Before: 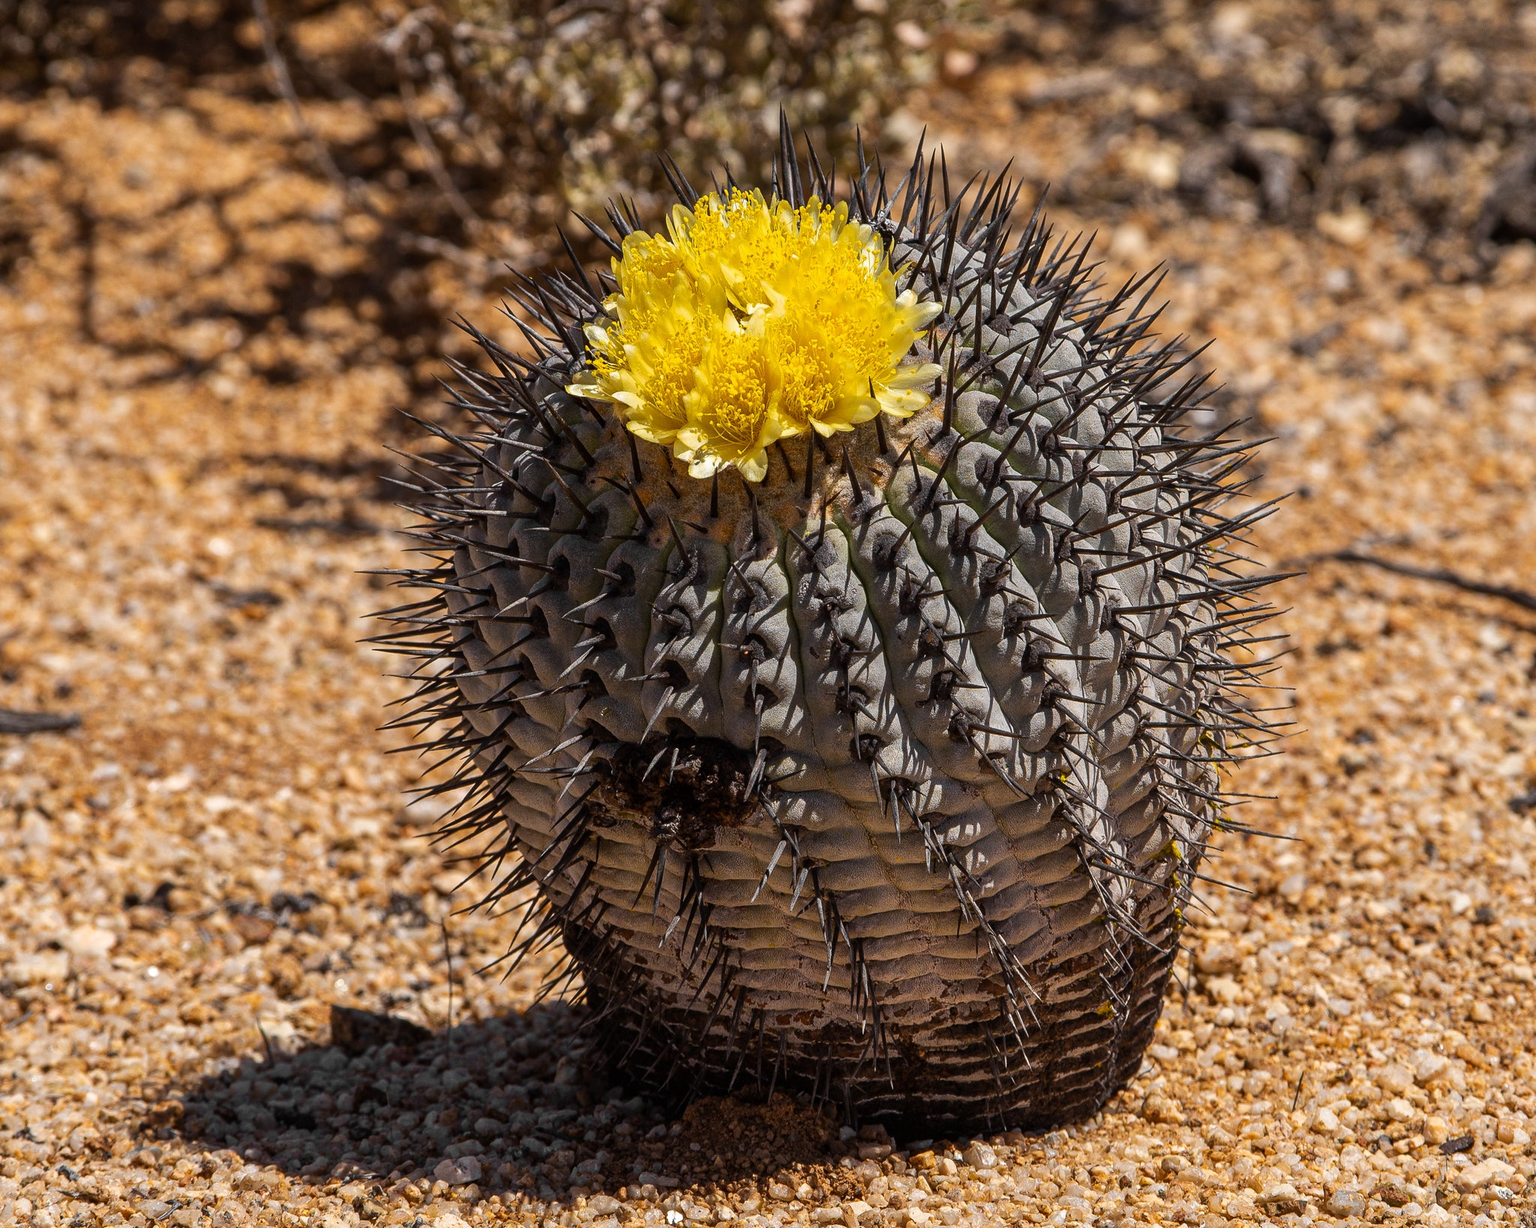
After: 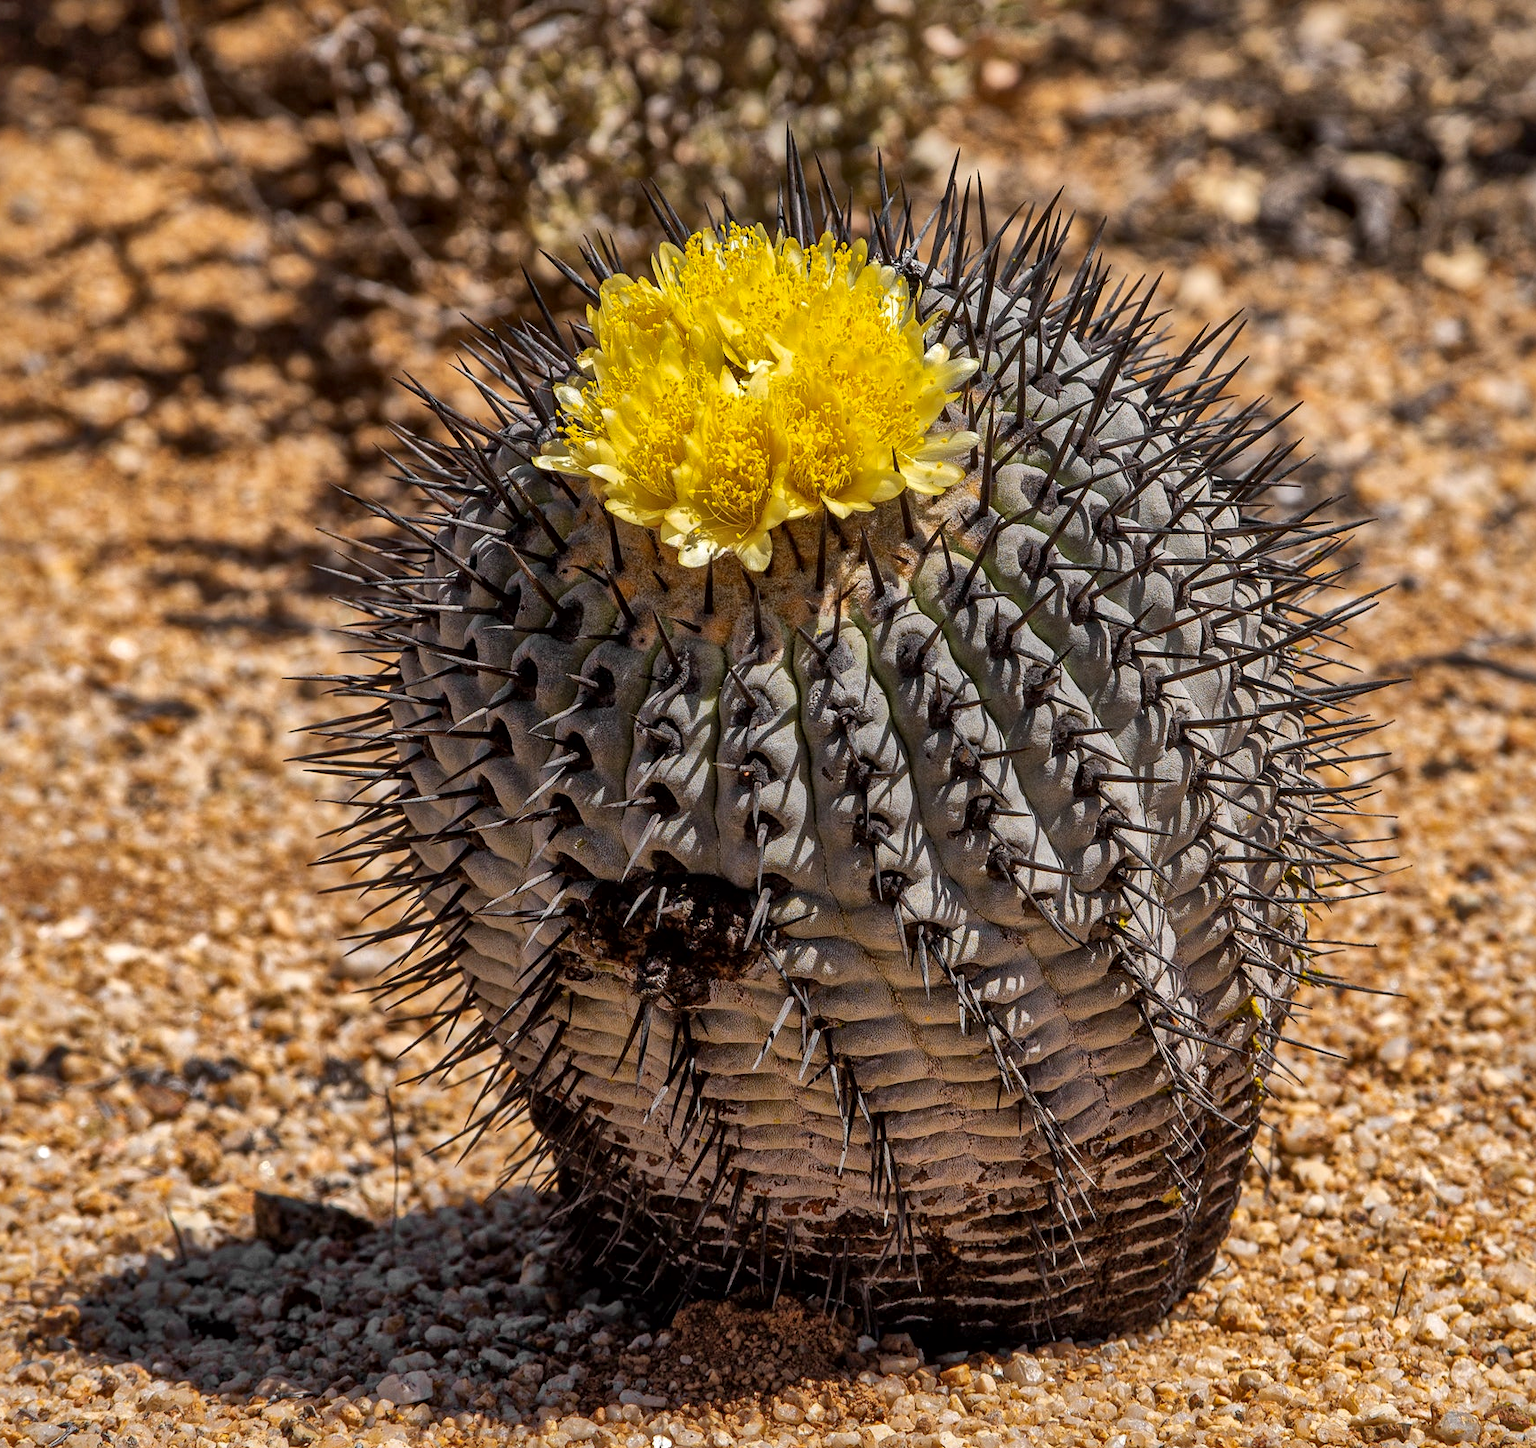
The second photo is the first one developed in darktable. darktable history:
shadows and highlights: on, module defaults
local contrast: mode bilateral grid, contrast 20, coarseness 50, detail 150%, midtone range 0.2
crop: left 7.598%, right 7.873%
